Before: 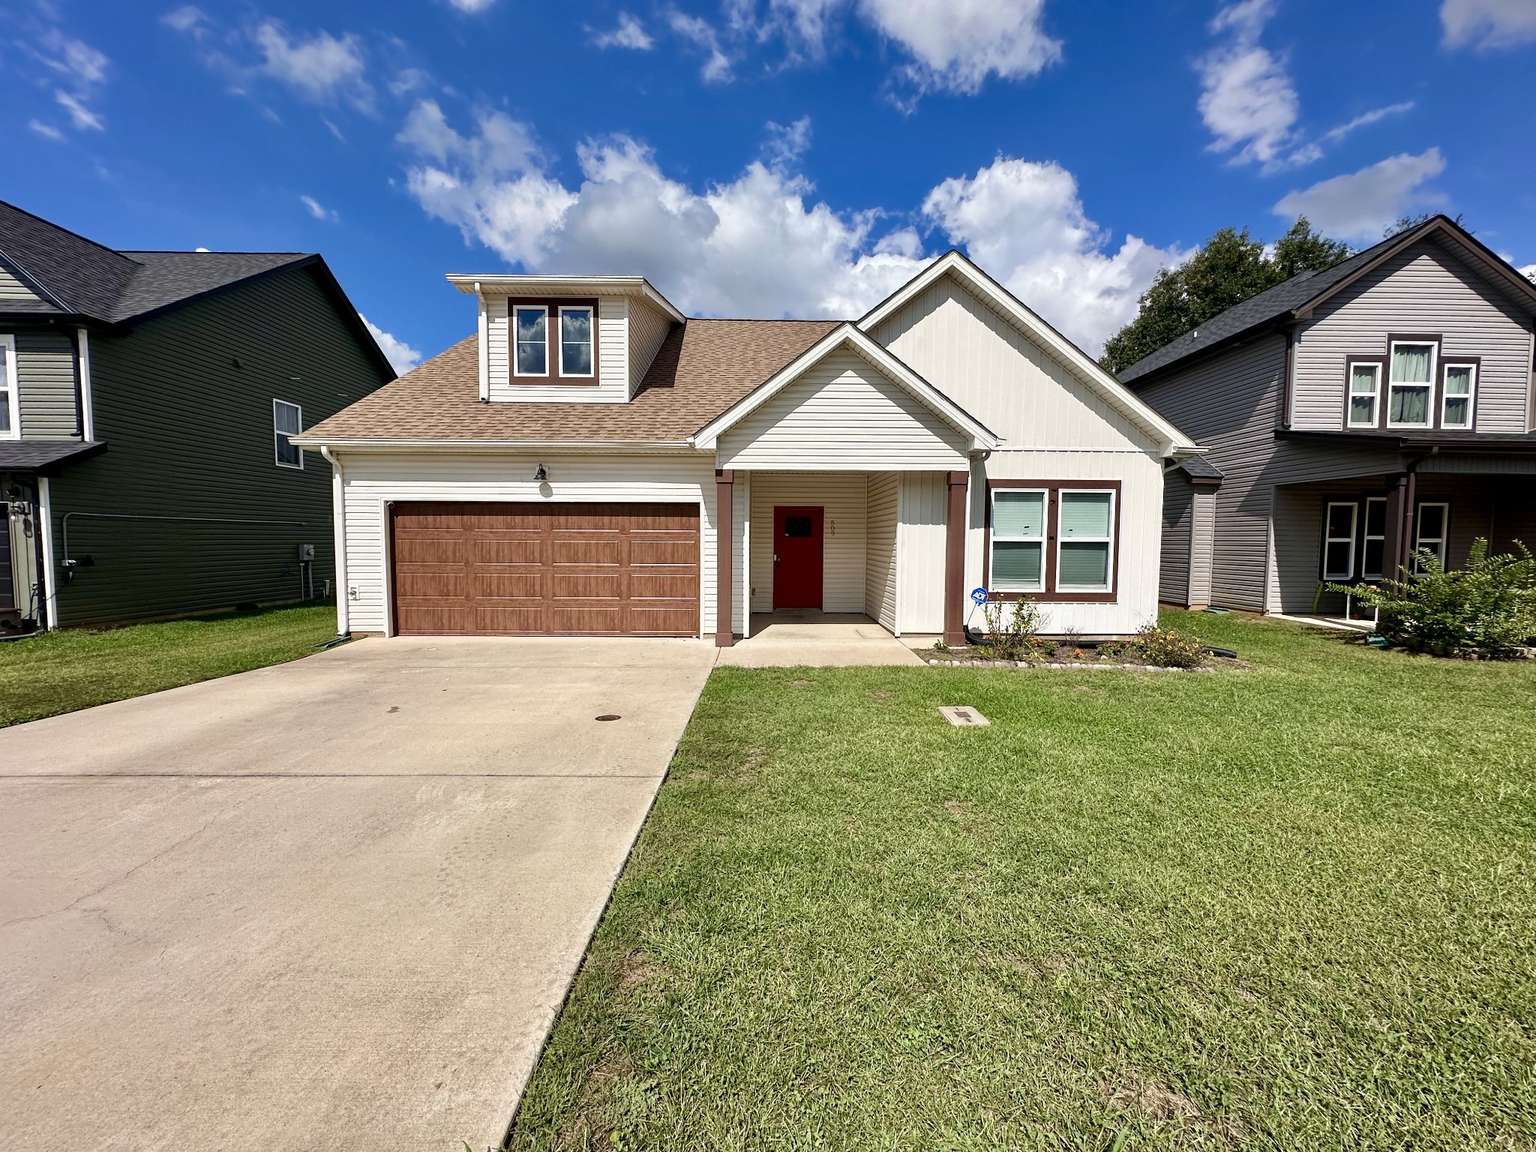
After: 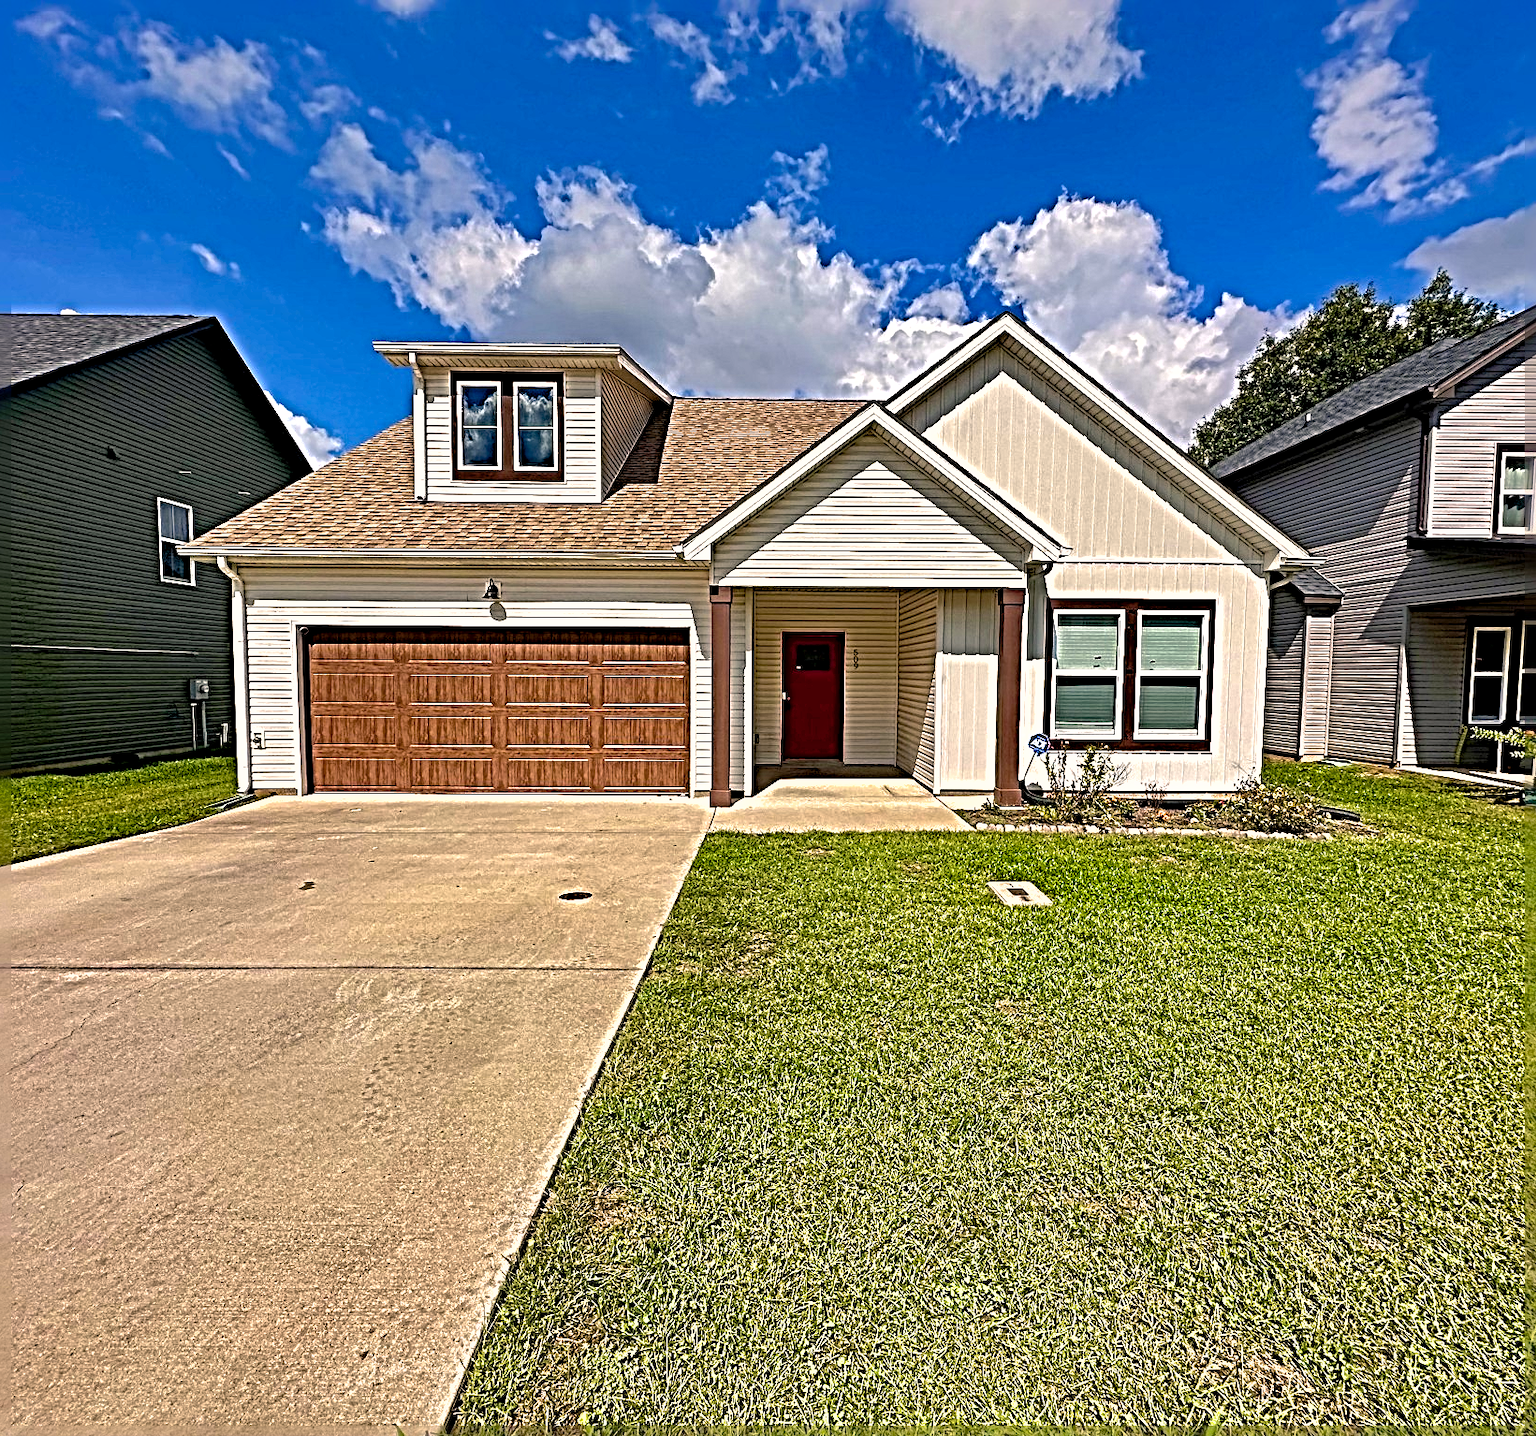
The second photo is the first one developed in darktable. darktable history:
crop and rotate: left 9.61%, right 10.214%
color balance rgb: highlights gain › chroma 1.743%, highlights gain › hue 56.58°, perceptual saturation grading › global saturation 32.806%, global vibrance 14.292%
sharpen: radius 6.254, amount 1.804, threshold 0.042
shadows and highlights: on, module defaults
